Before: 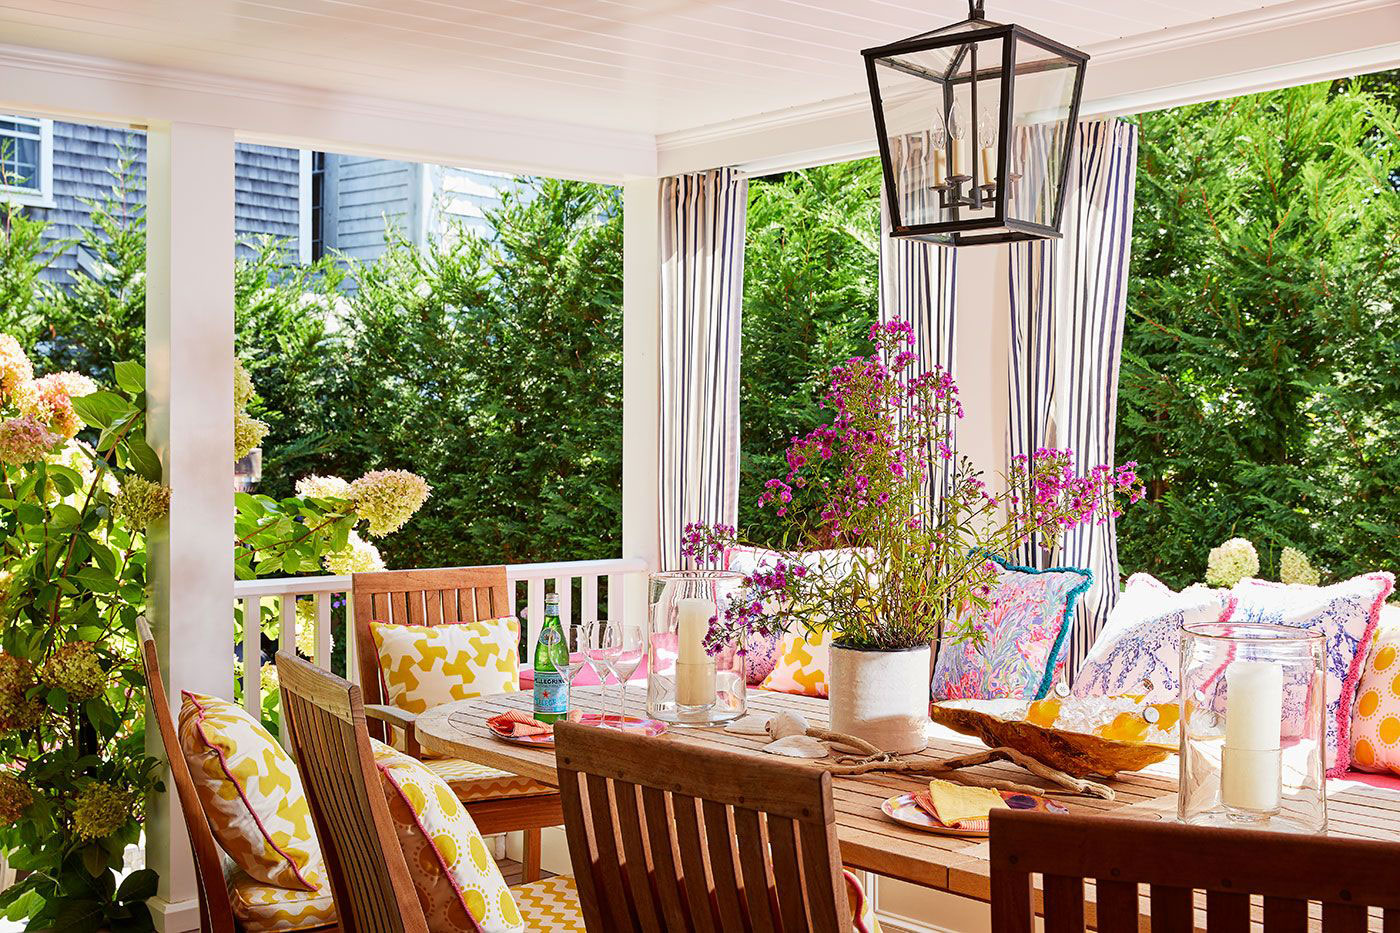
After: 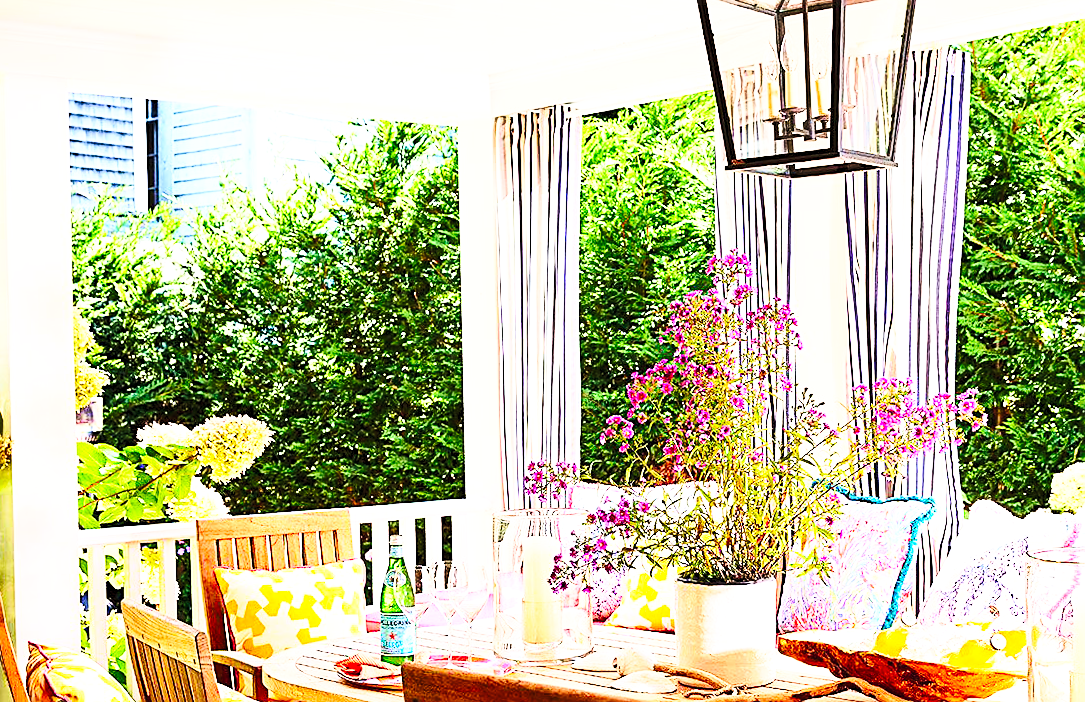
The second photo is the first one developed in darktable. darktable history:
tone equalizer: -8 EV -0.75 EV, -7 EV -0.7 EV, -6 EV -0.6 EV, -5 EV -0.4 EV, -3 EV 0.4 EV, -2 EV 0.6 EV, -1 EV 0.7 EV, +0 EV 0.75 EV, edges refinement/feathering 500, mask exposure compensation -1.57 EV, preserve details no
exposure: black level correction 0.001, compensate highlight preservation false
base curve: curves: ch0 [(0, 0) (0.028, 0.03) (0.121, 0.232) (0.46, 0.748) (0.859, 0.968) (1, 1)], preserve colors none
crop and rotate: left 10.77%, top 5.1%, right 10.41%, bottom 16.76%
sharpen: on, module defaults
velvia: on, module defaults
rotate and perspective: rotation -1.42°, crop left 0.016, crop right 0.984, crop top 0.035, crop bottom 0.965
contrast brightness saturation: contrast 0.24, brightness 0.26, saturation 0.39
